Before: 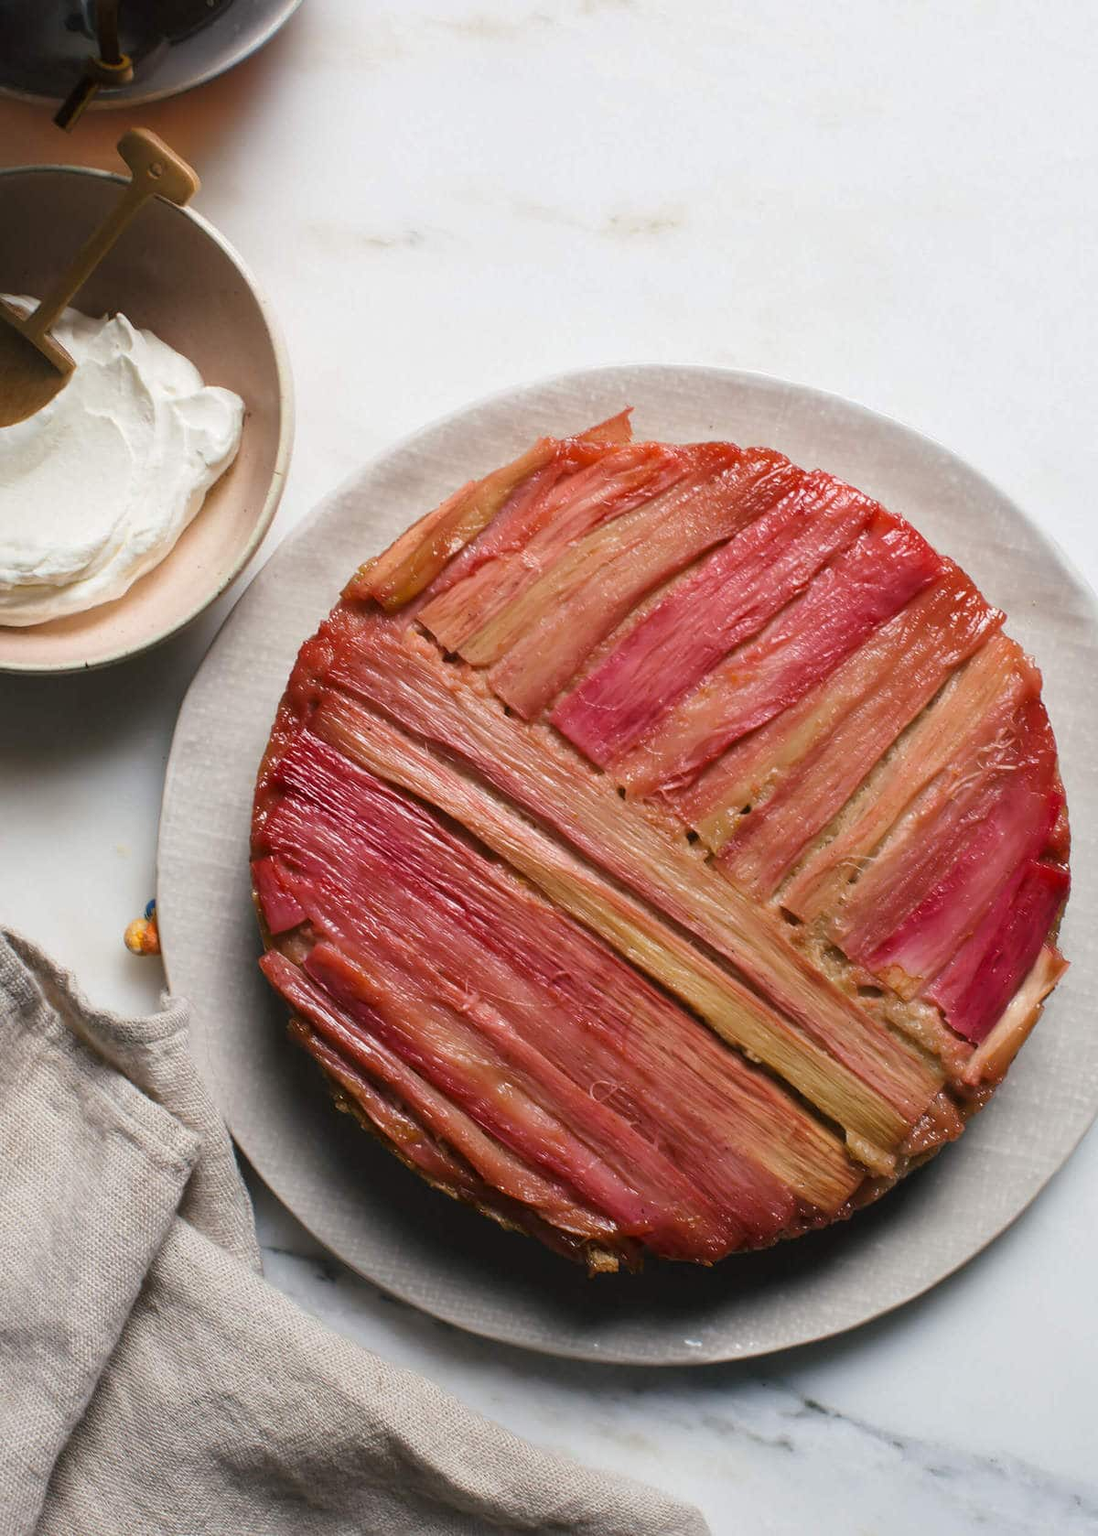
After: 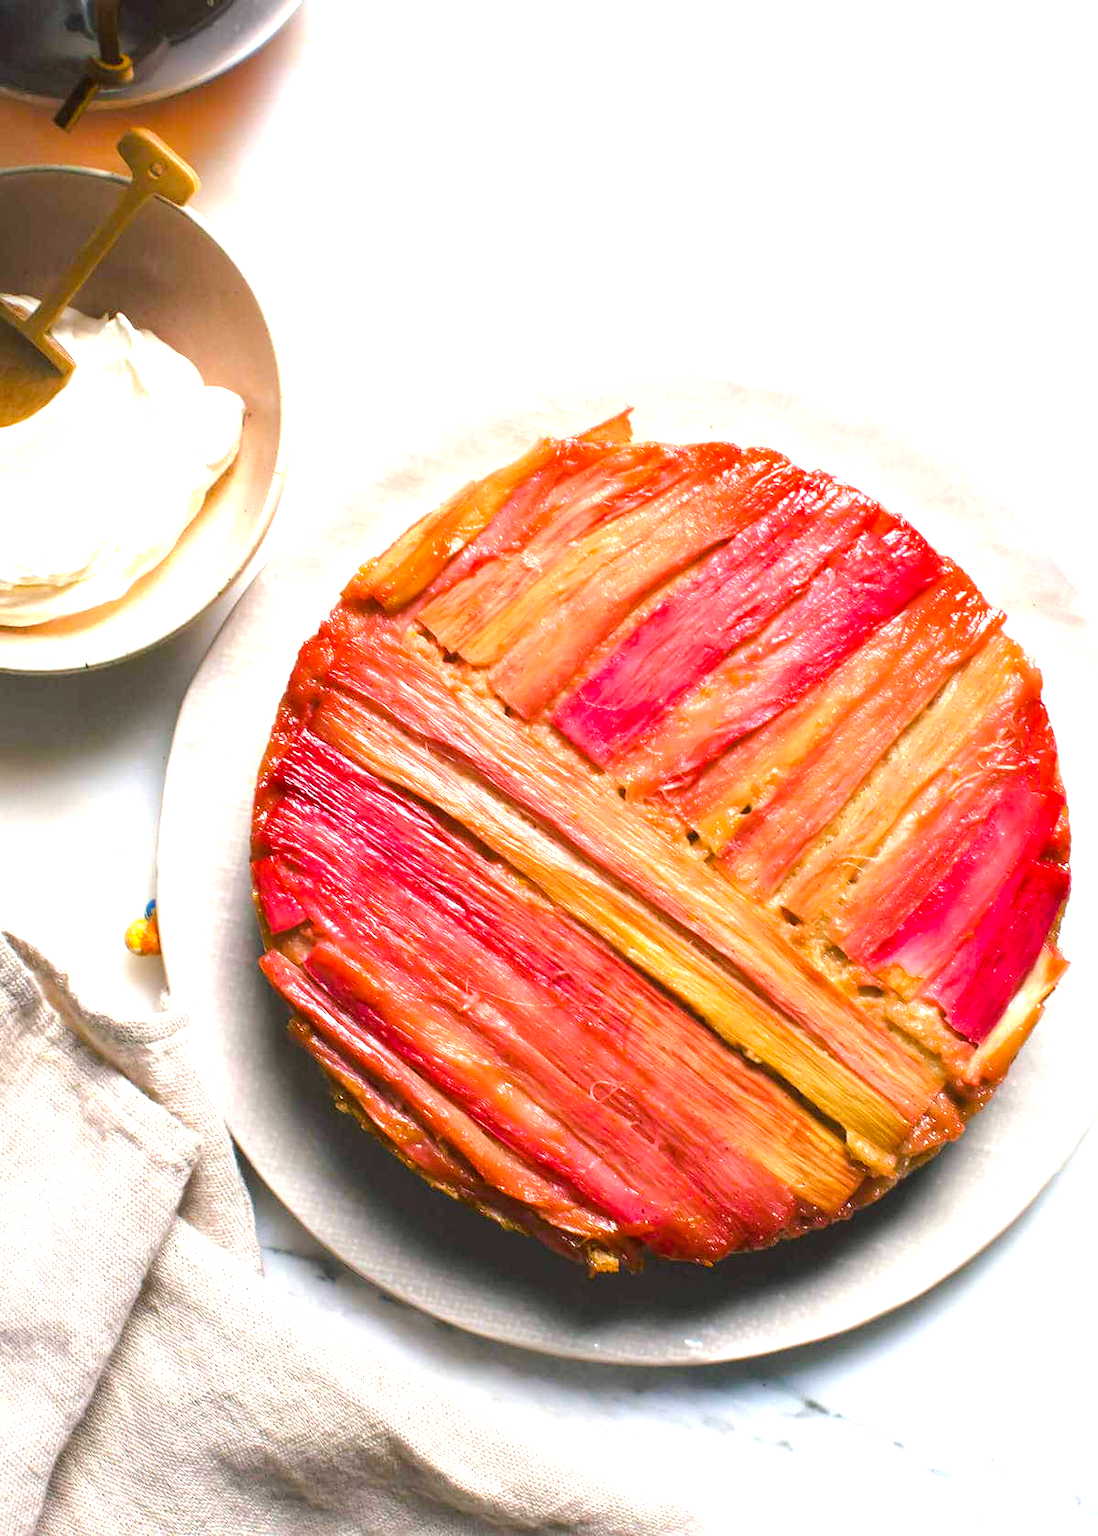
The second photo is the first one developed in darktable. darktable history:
exposure: black level correction 0, exposure 1.3 EV, compensate highlight preservation false
color balance rgb: perceptual saturation grading › global saturation 25%, perceptual brilliance grading › mid-tones 10%, perceptual brilliance grading › shadows 15%, global vibrance 20%
